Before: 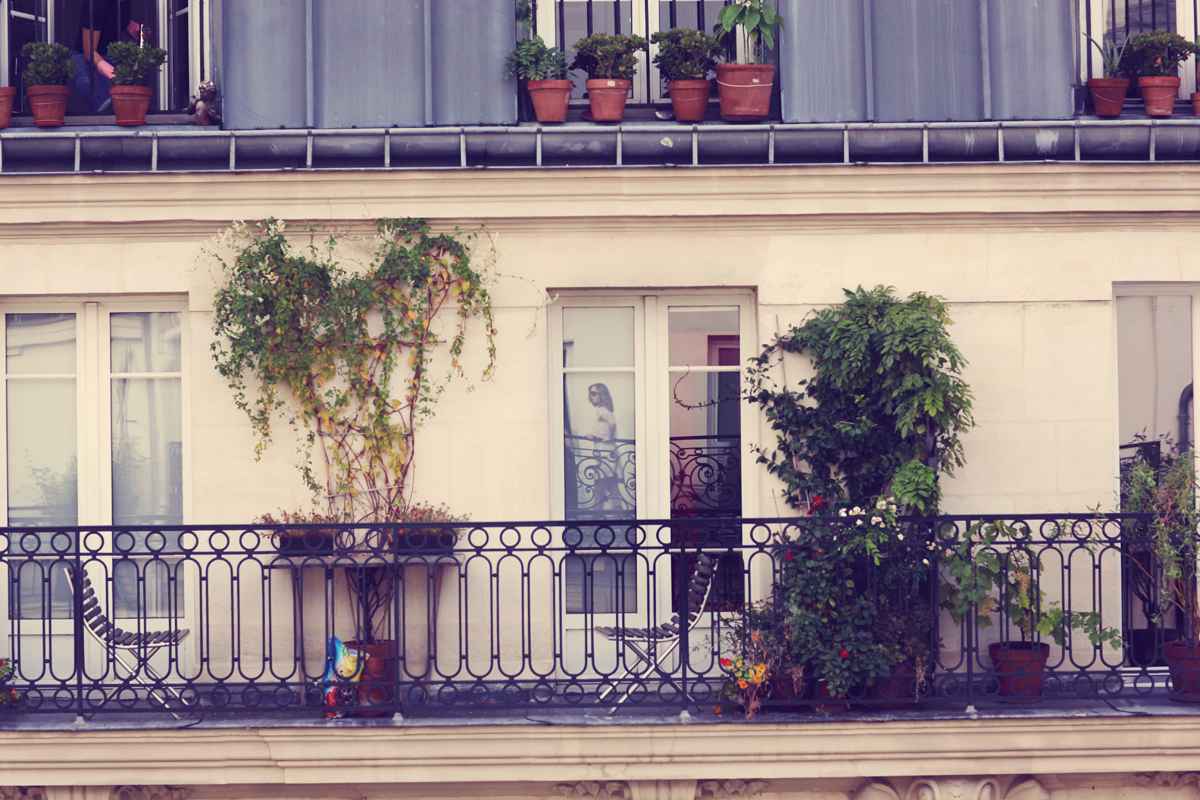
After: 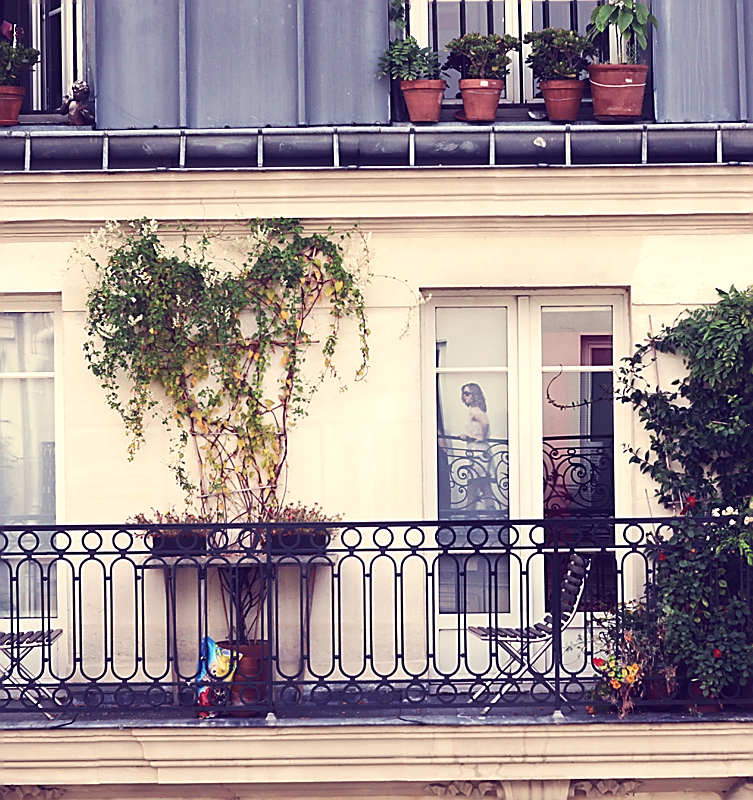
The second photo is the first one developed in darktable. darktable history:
crop: left 10.644%, right 26.528%
sharpen: radius 1.4, amount 1.25, threshold 0.7
tone equalizer: -8 EV -0.417 EV, -7 EV -0.389 EV, -6 EV -0.333 EV, -5 EV -0.222 EV, -3 EV 0.222 EV, -2 EV 0.333 EV, -1 EV 0.389 EV, +0 EV 0.417 EV, edges refinement/feathering 500, mask exposure compensation -1.57 EV, preserve details no
